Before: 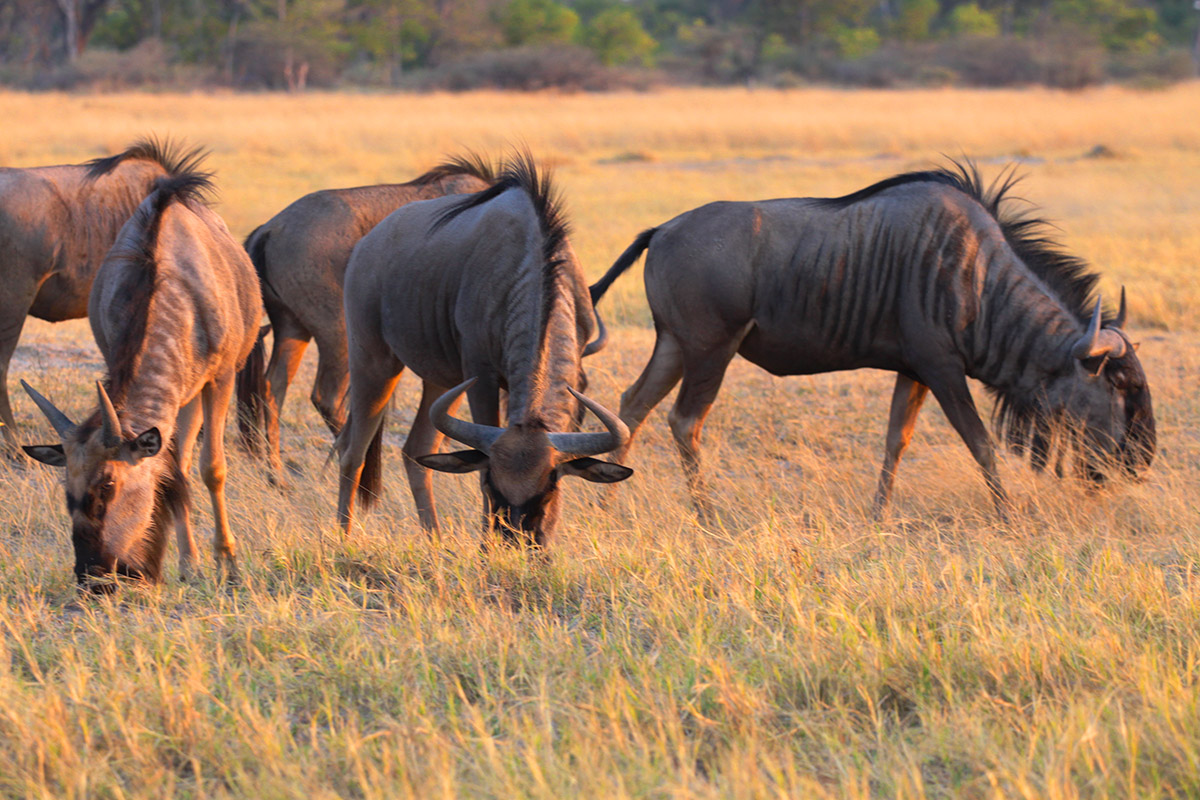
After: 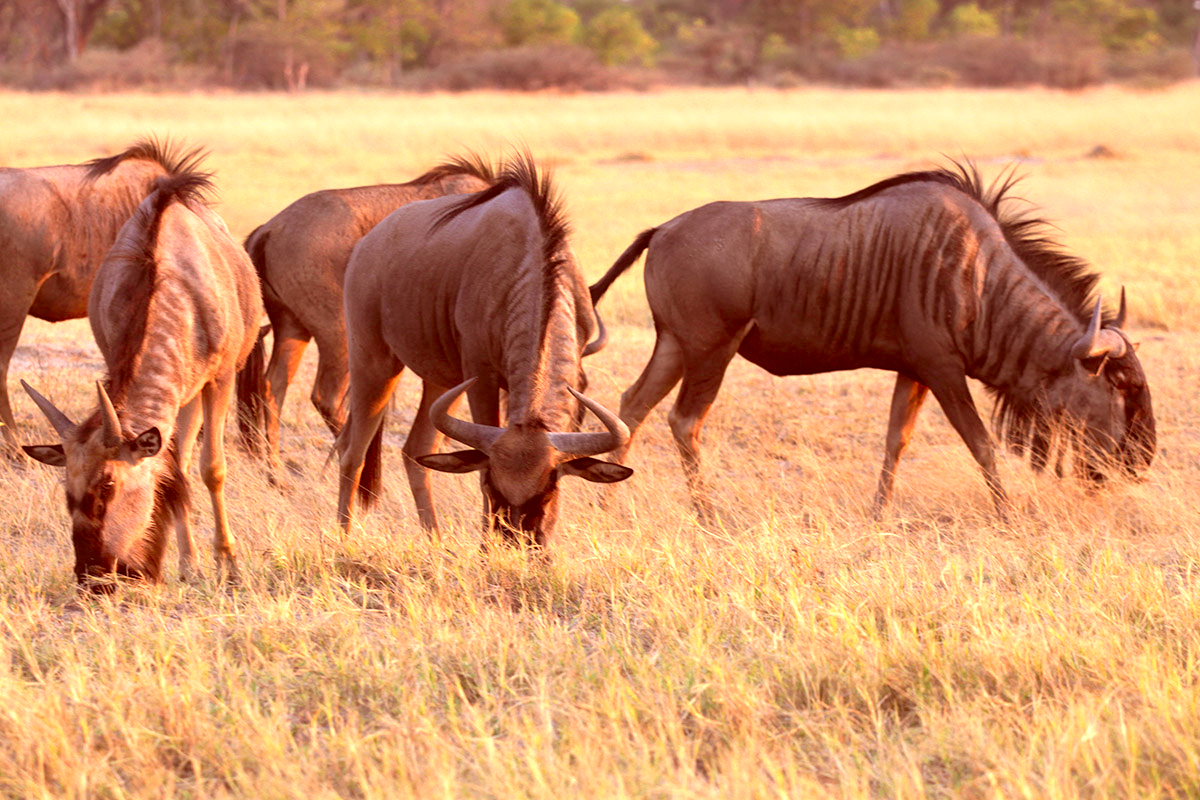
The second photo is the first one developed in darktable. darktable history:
exposure: exposure 0.722 EV, compensate highlight preservation false
color correction: highlights a* 9.03, highlights b* 8.71, shadows a* 40, shadows b* 40, saturation 0.8
